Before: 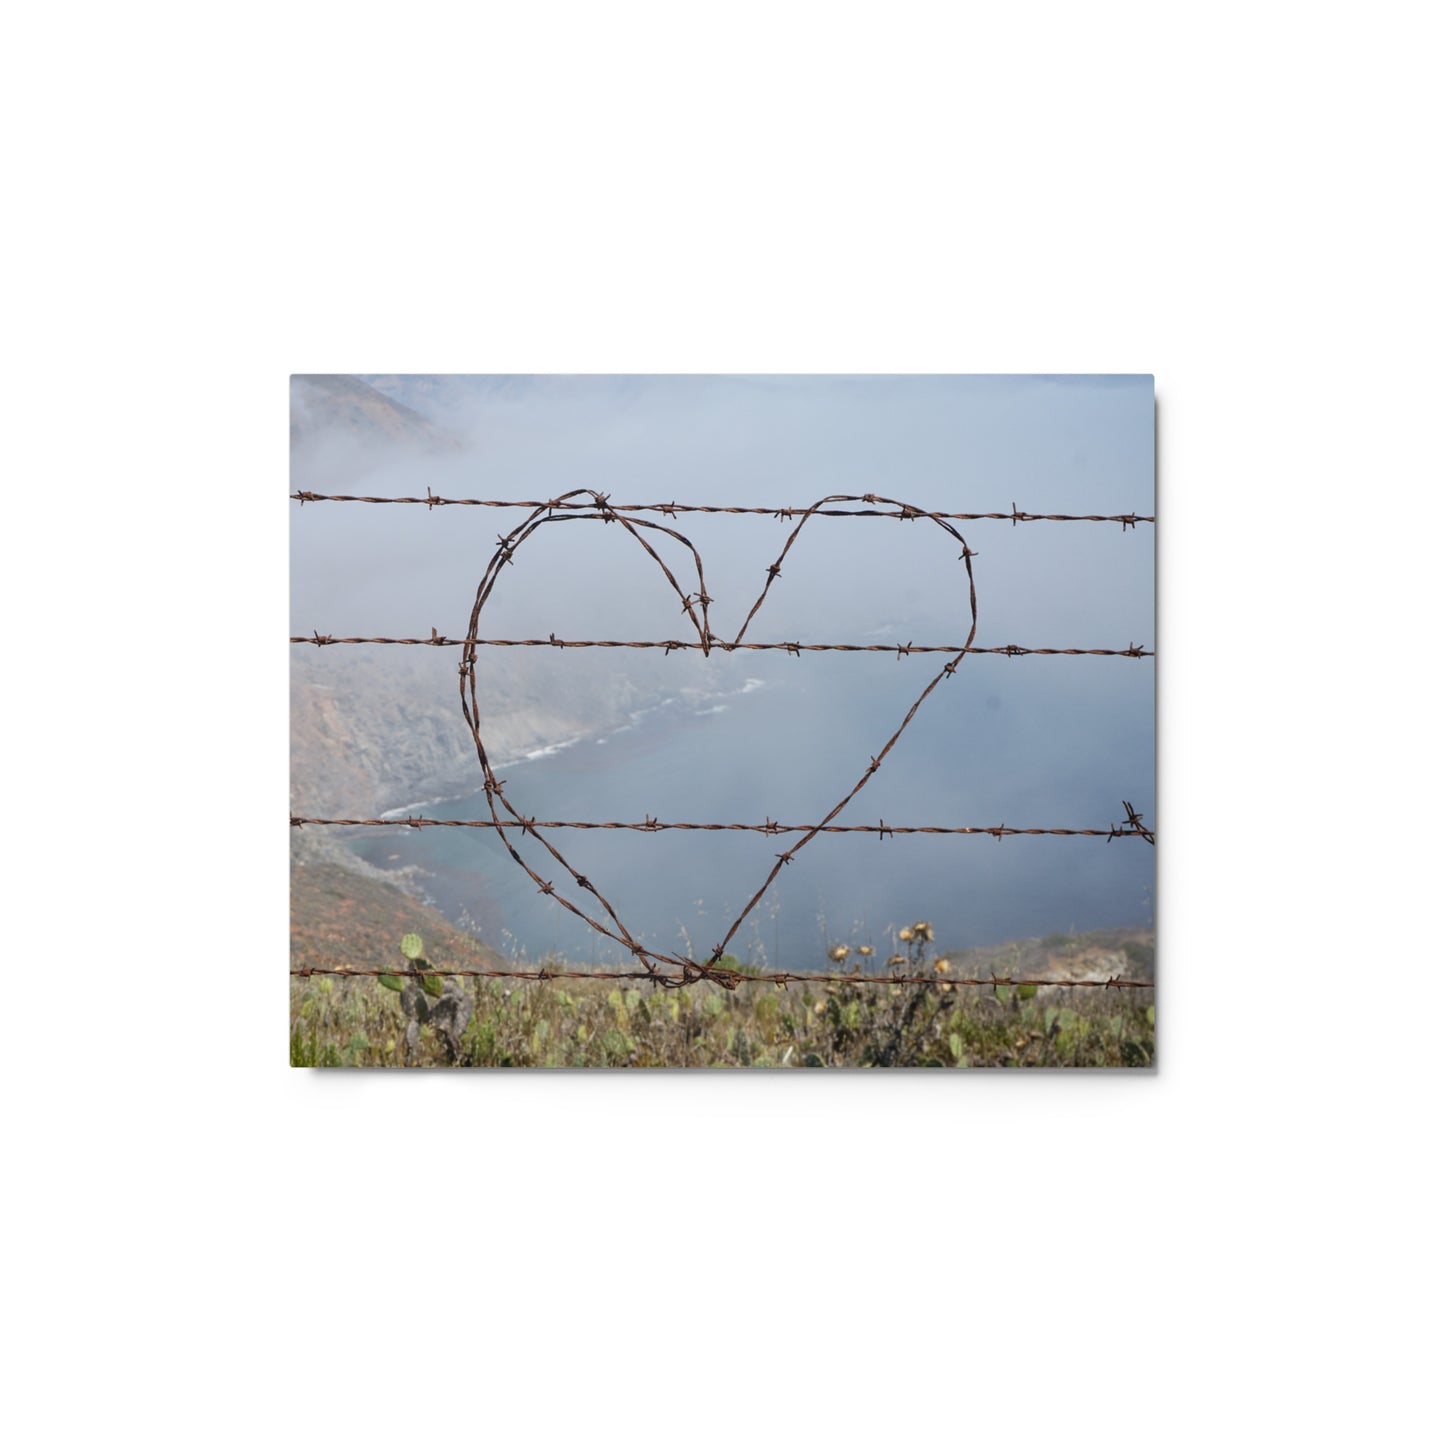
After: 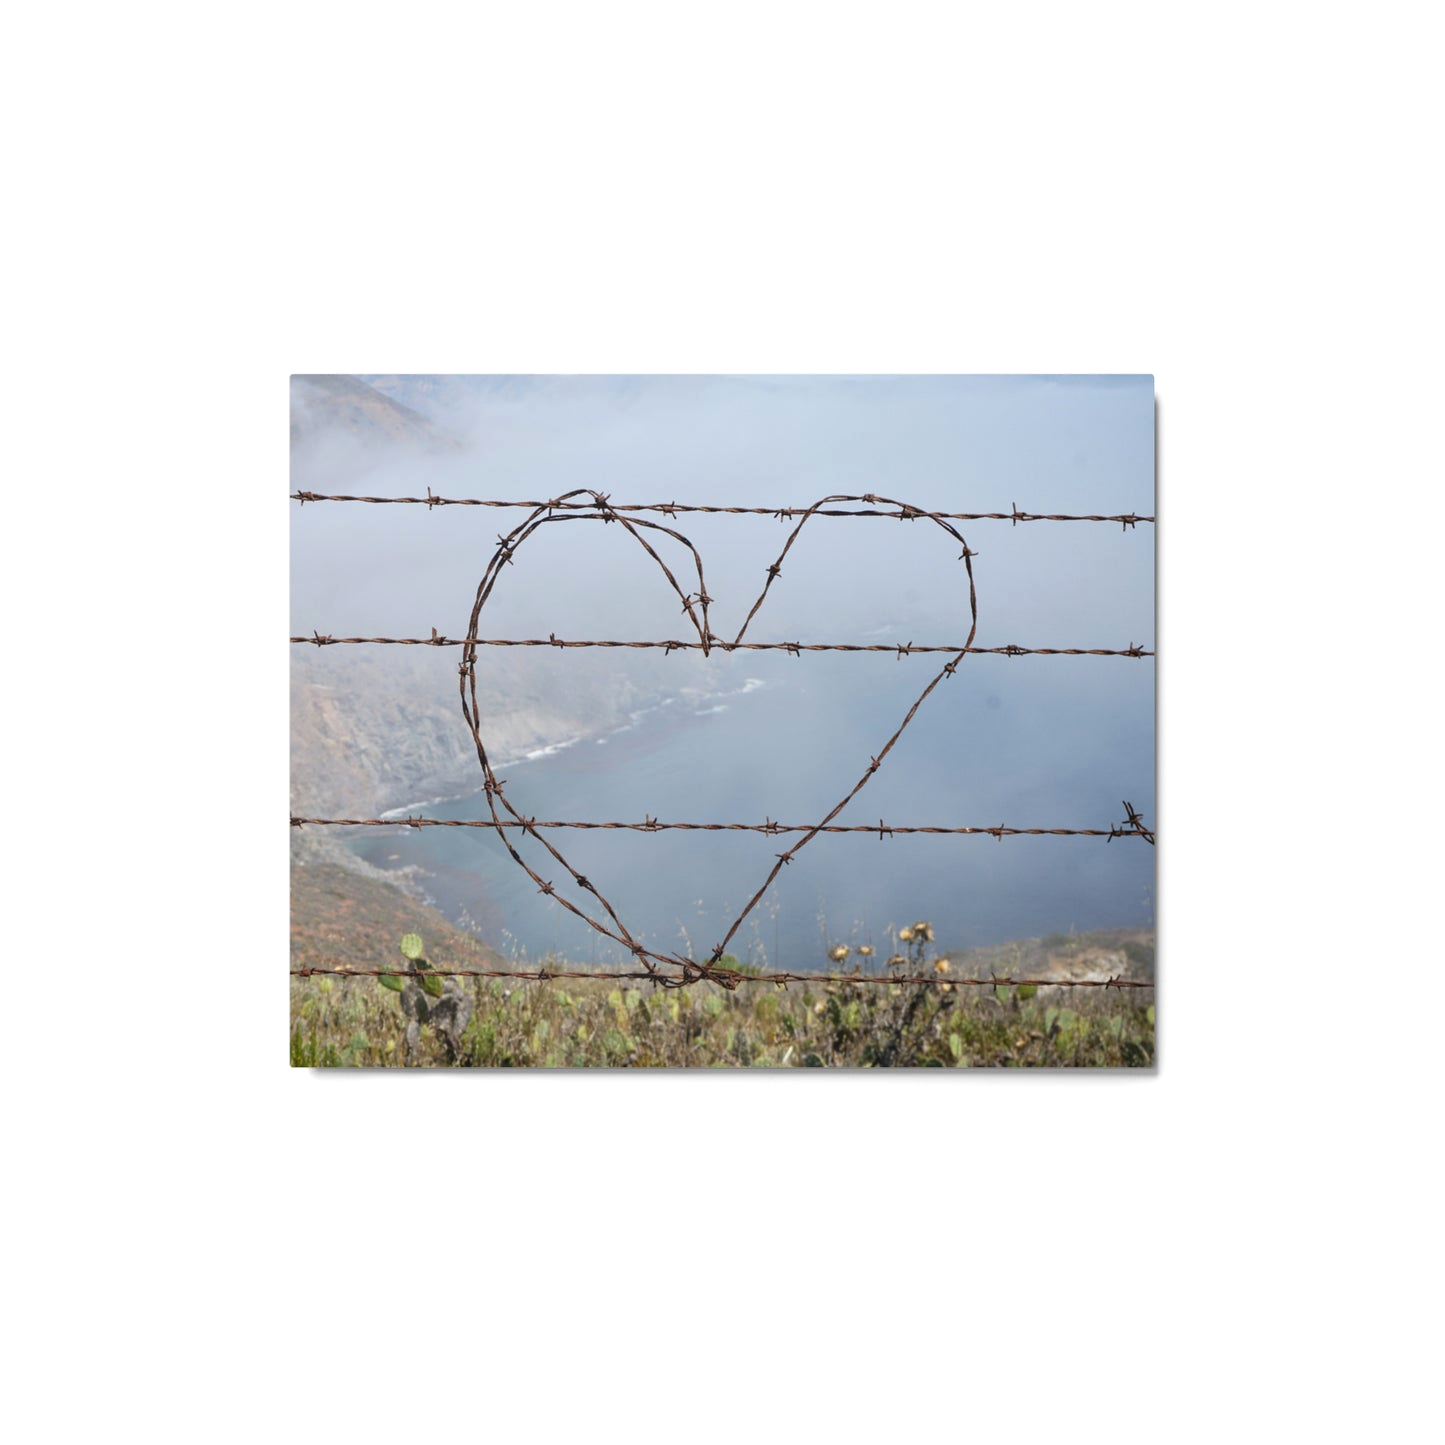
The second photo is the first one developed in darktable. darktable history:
color zones: curves: ch1 [(0.077, 0.436) (0.25, 0.5) (0.75, 0.5)]
exposure: black level correction 0, exposure 0.199 EV, compensate highlight preservation false
